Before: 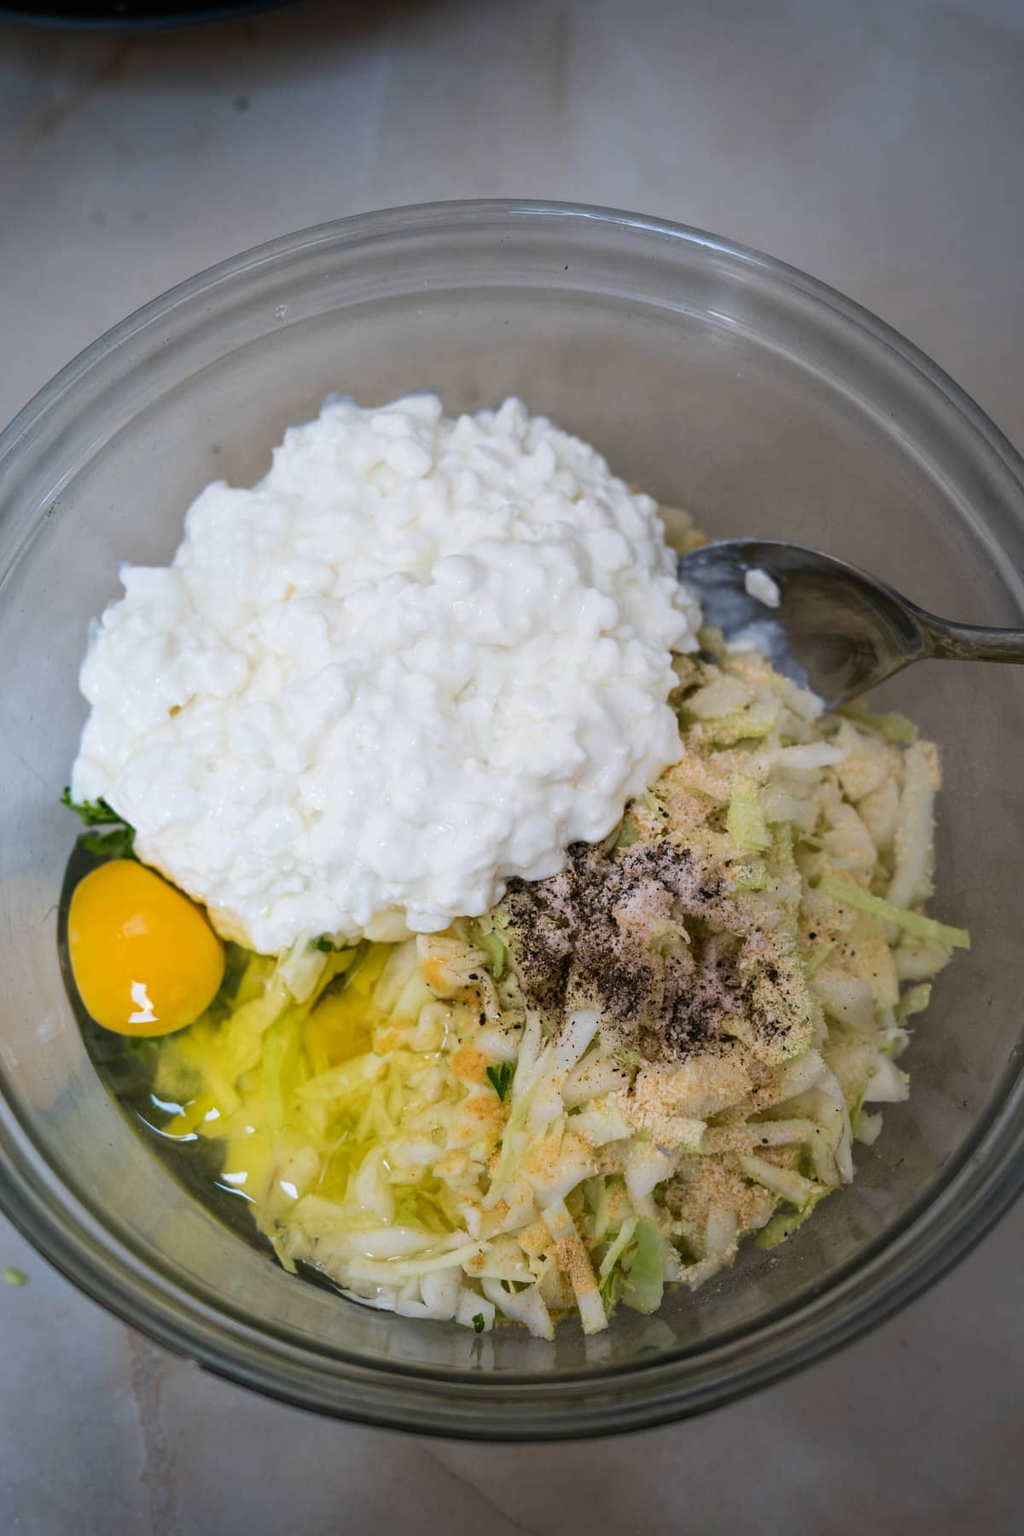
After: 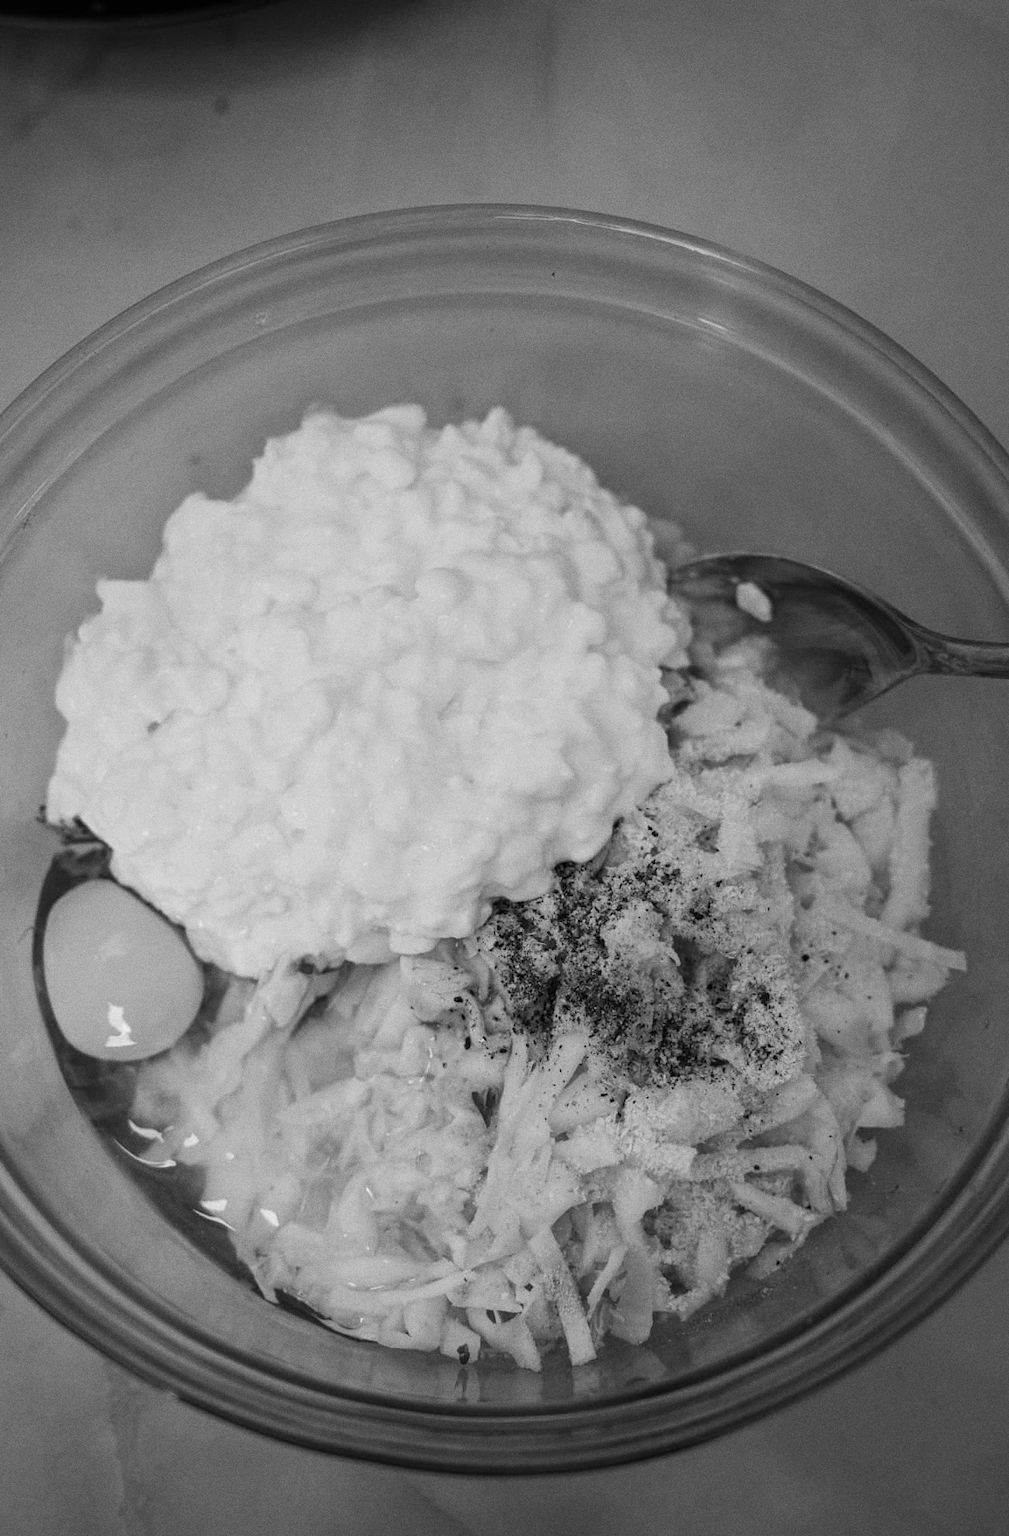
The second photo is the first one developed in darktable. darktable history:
crop and rotate: left 2.536%, right 1.107%, bottom 2.246%
grain: coarseness 0.47 ISO
monochrome: a 26.22, b 42.67, size 0.8
